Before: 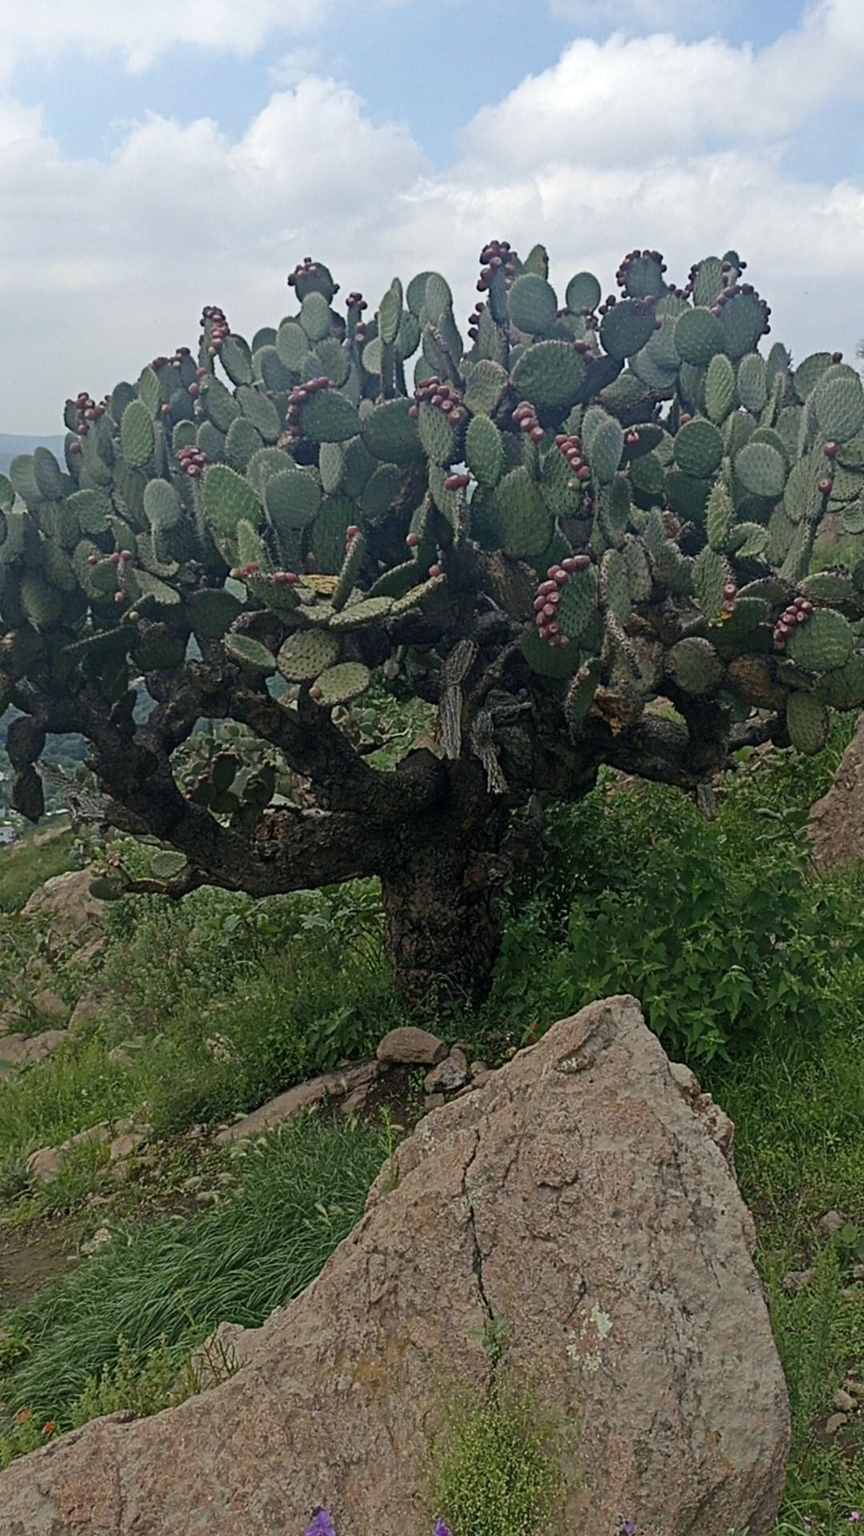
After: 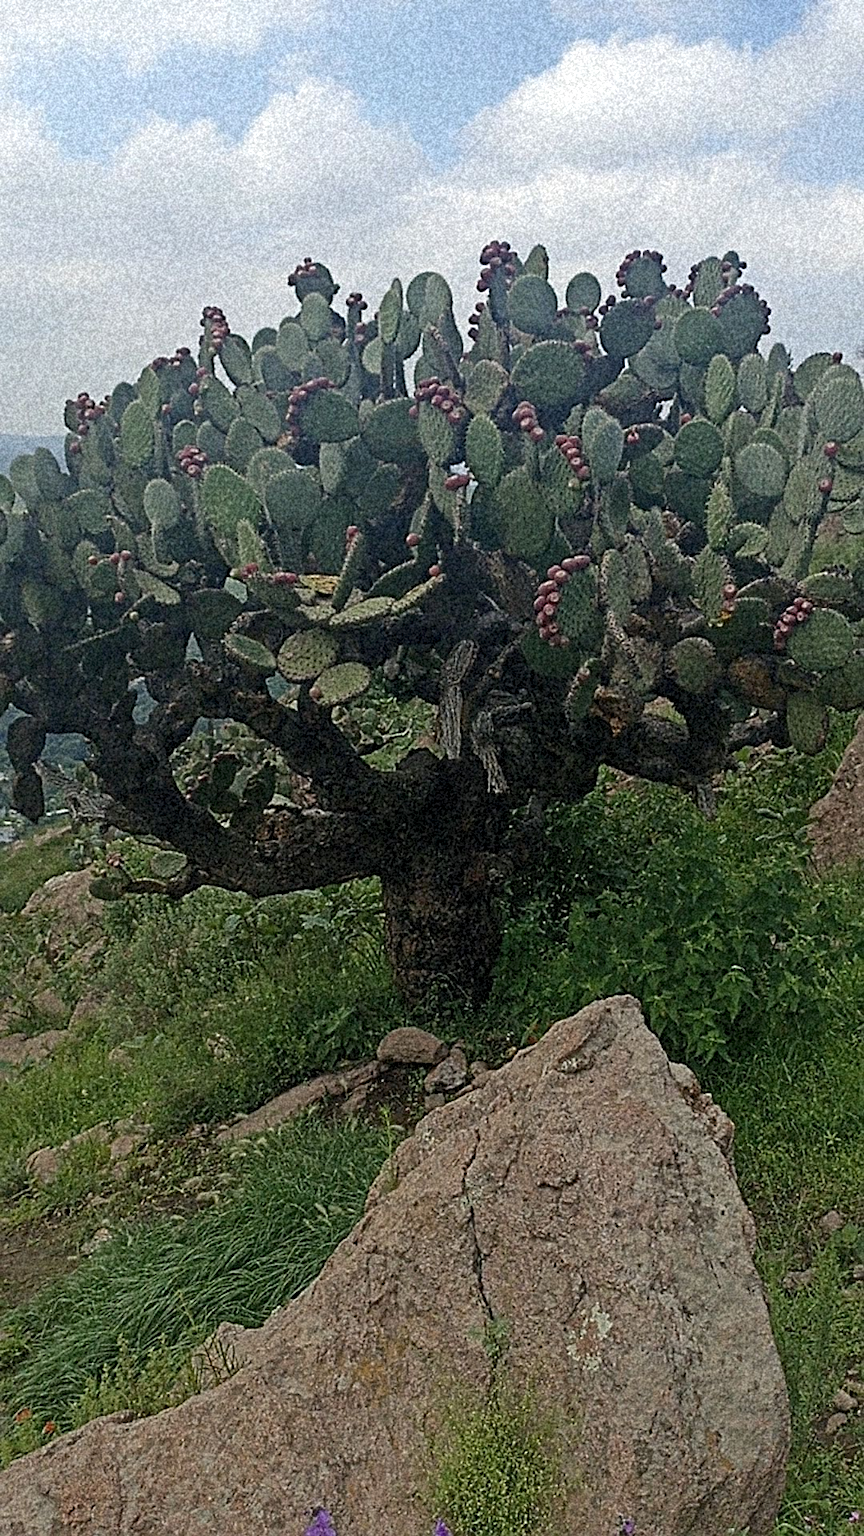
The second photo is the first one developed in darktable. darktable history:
grain: coarseness 46.9 ISO, strength 50.21%, mid-tones bias 0%
sharpen: on, module defaults
